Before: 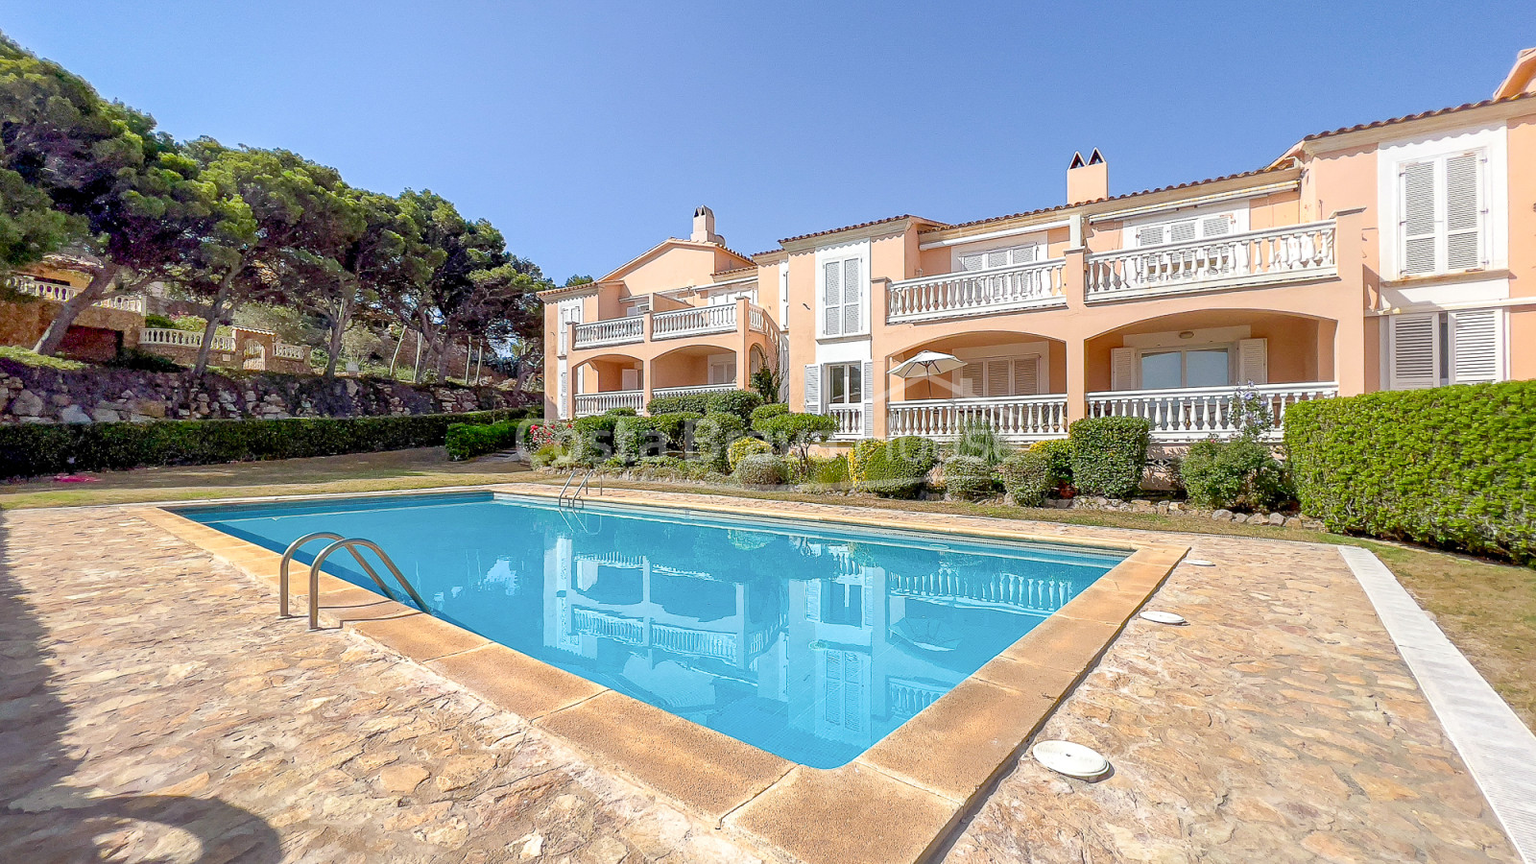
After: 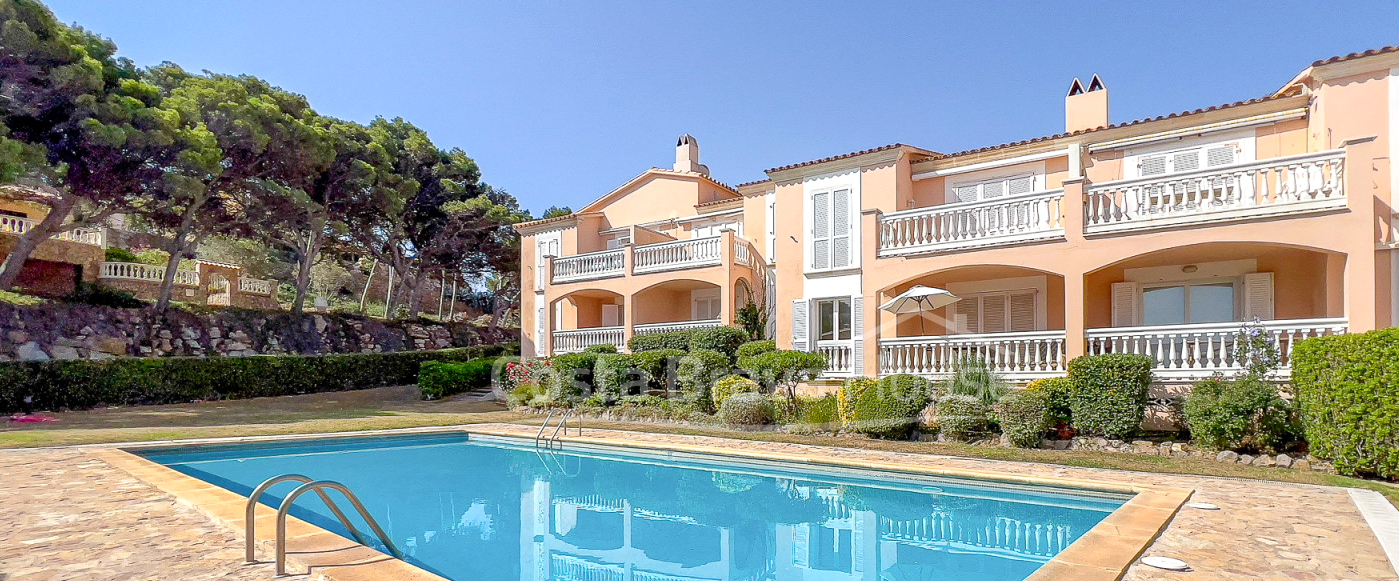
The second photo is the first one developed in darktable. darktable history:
crop: left 2.925%, top 8.973%, right 9.613%, bottom 26.423%
exposure: exposure 0.081 EV, compensate highlight preservation false
